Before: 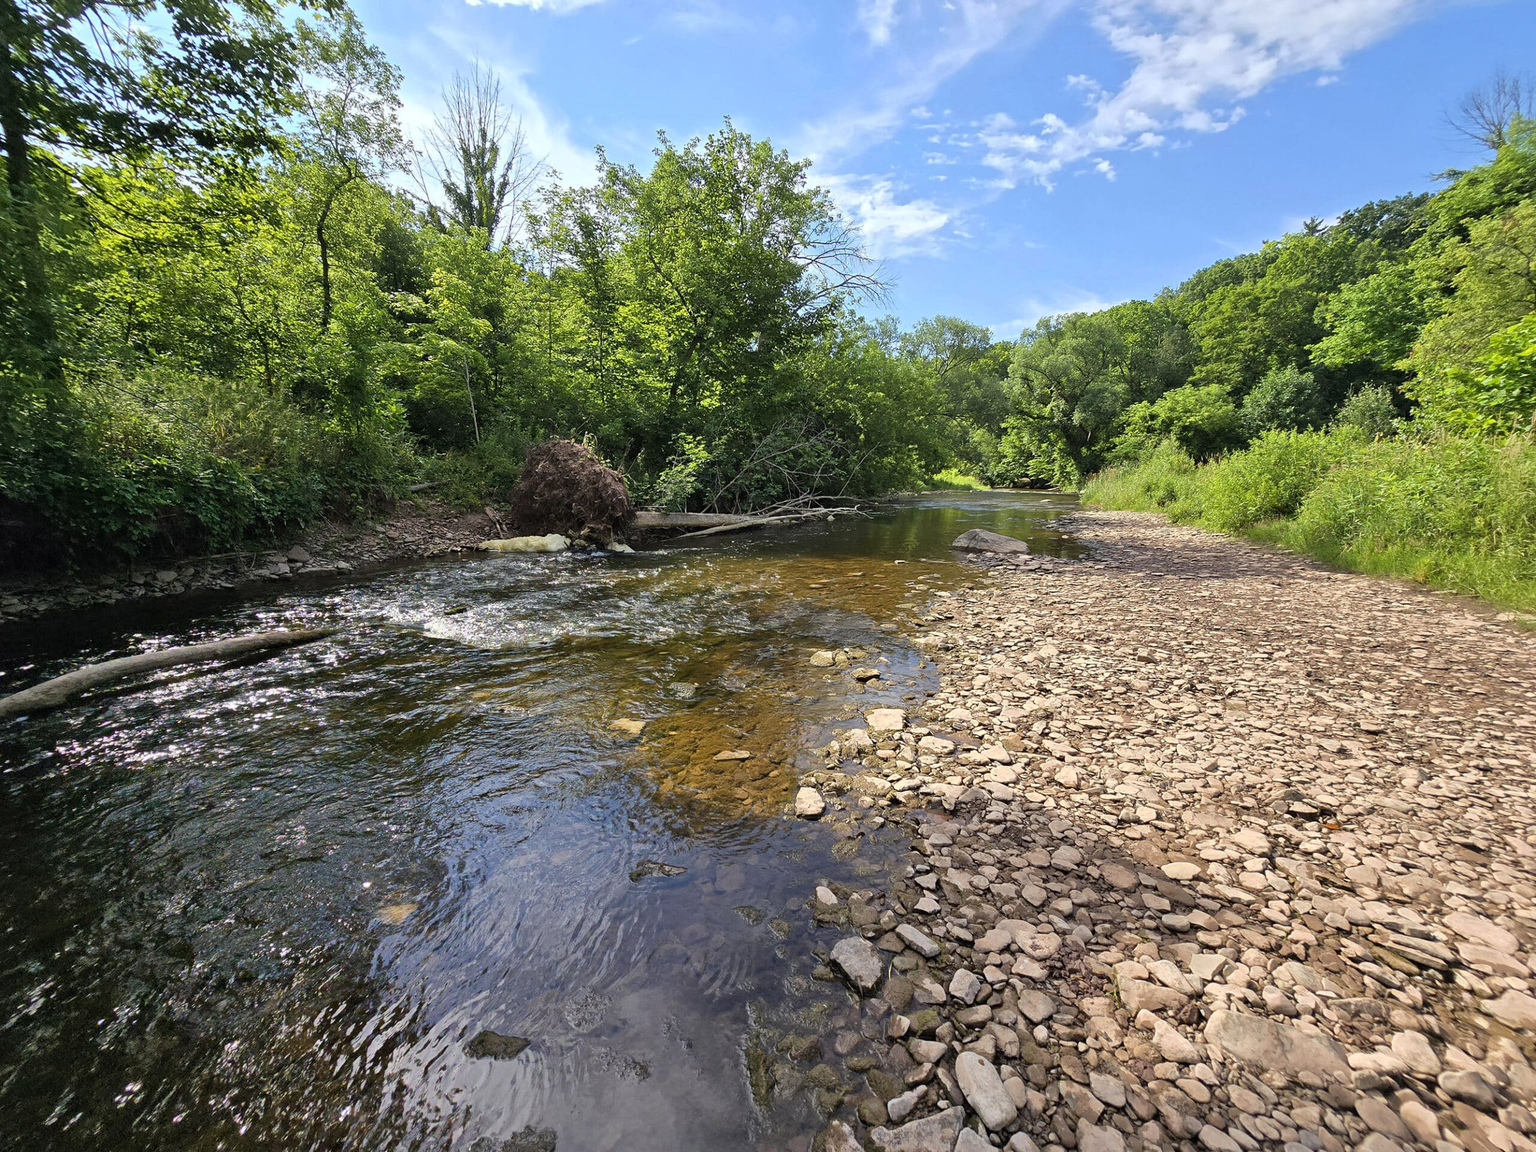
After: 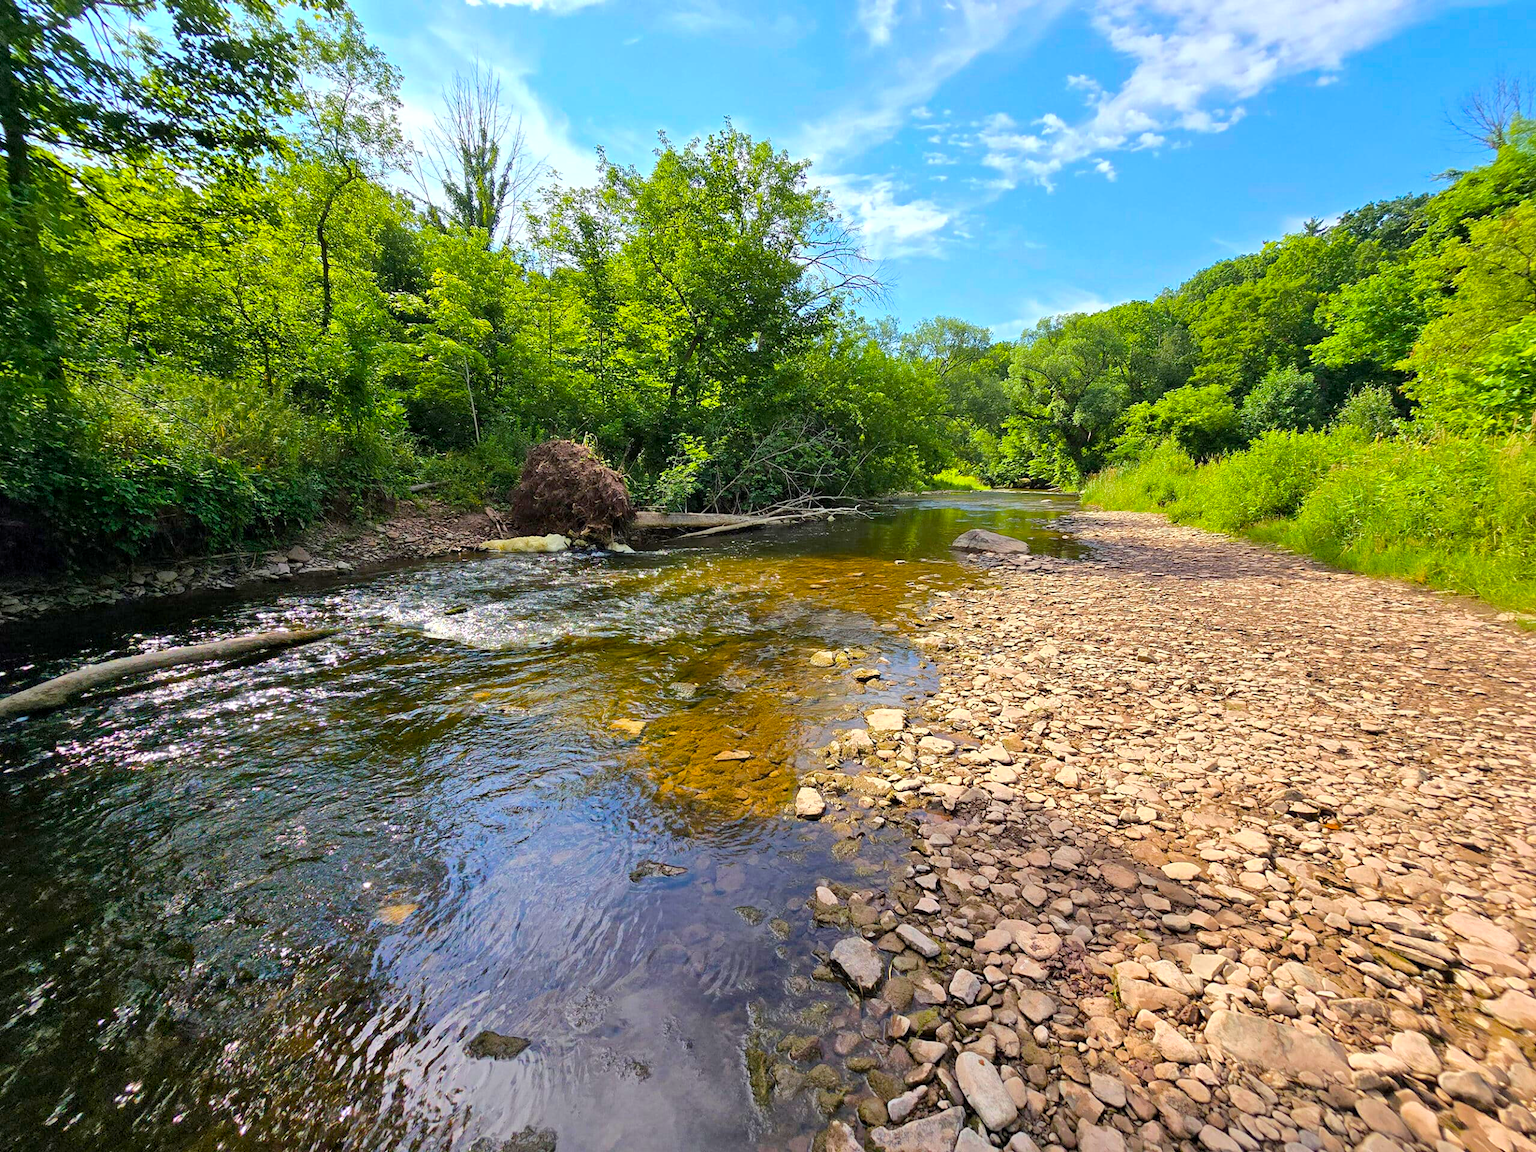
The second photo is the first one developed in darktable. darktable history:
color balance rgb: perceptual saturation grading › global saturation 25%, perceptual brilliance grading › mid-tones 10%, perceptual brilliance grading › shadows 15%, global vibrance 20%
exposure: black level correction 0.002, exposure 0.15 EV, compensate highlight preservation false
